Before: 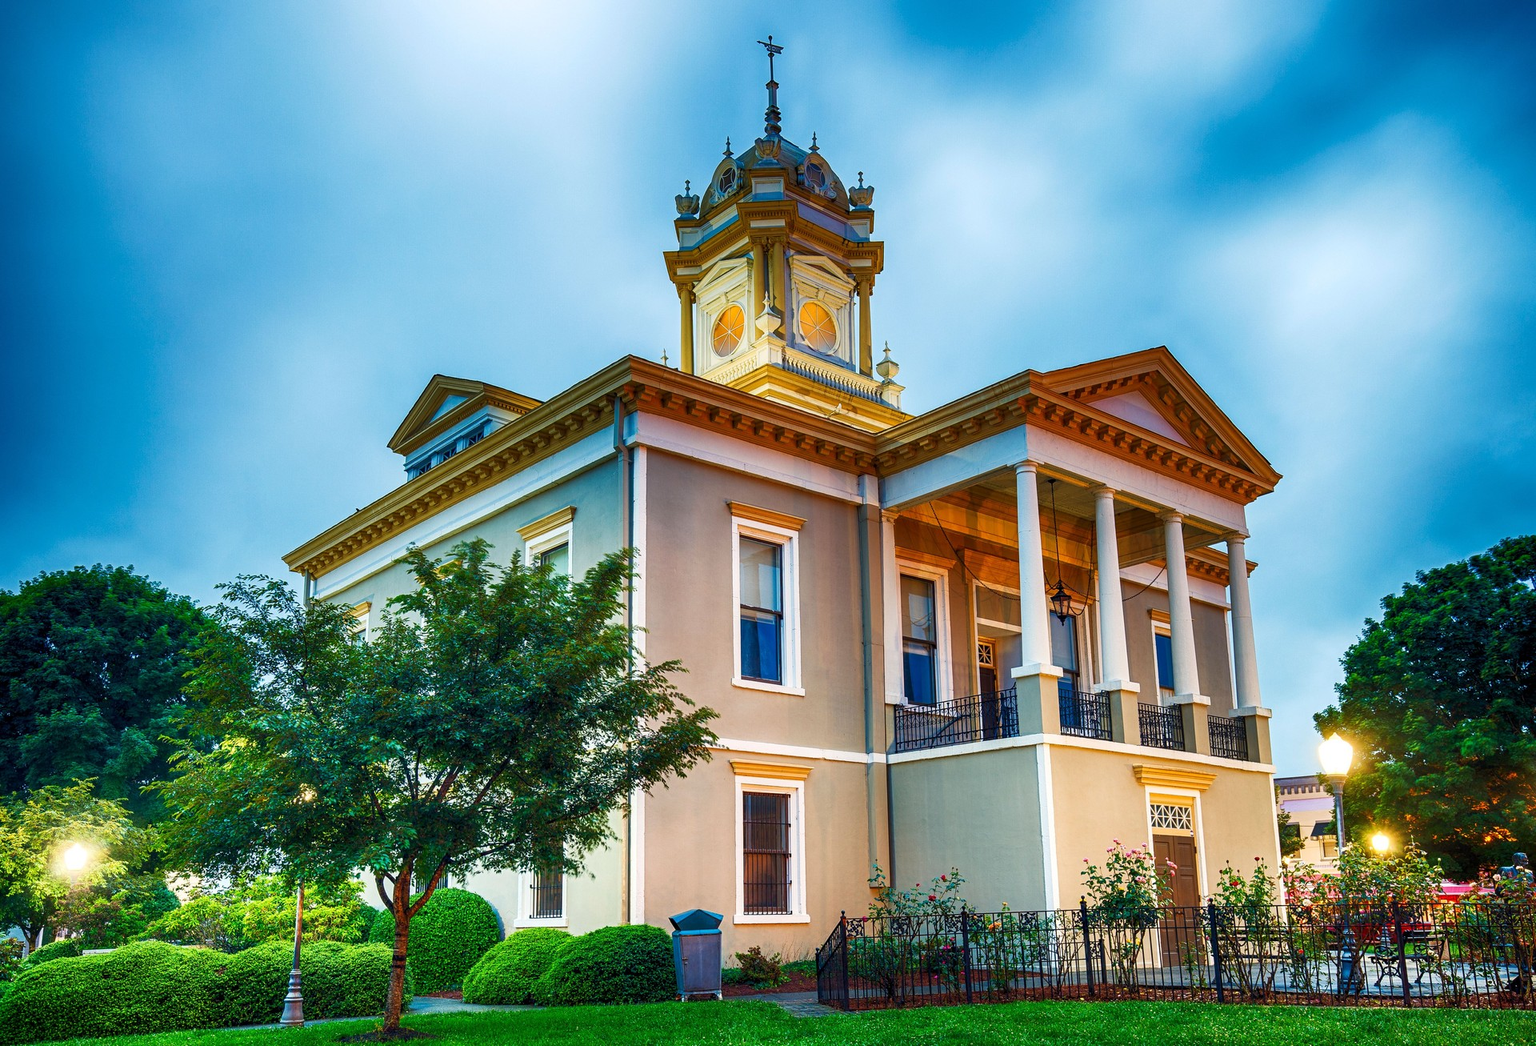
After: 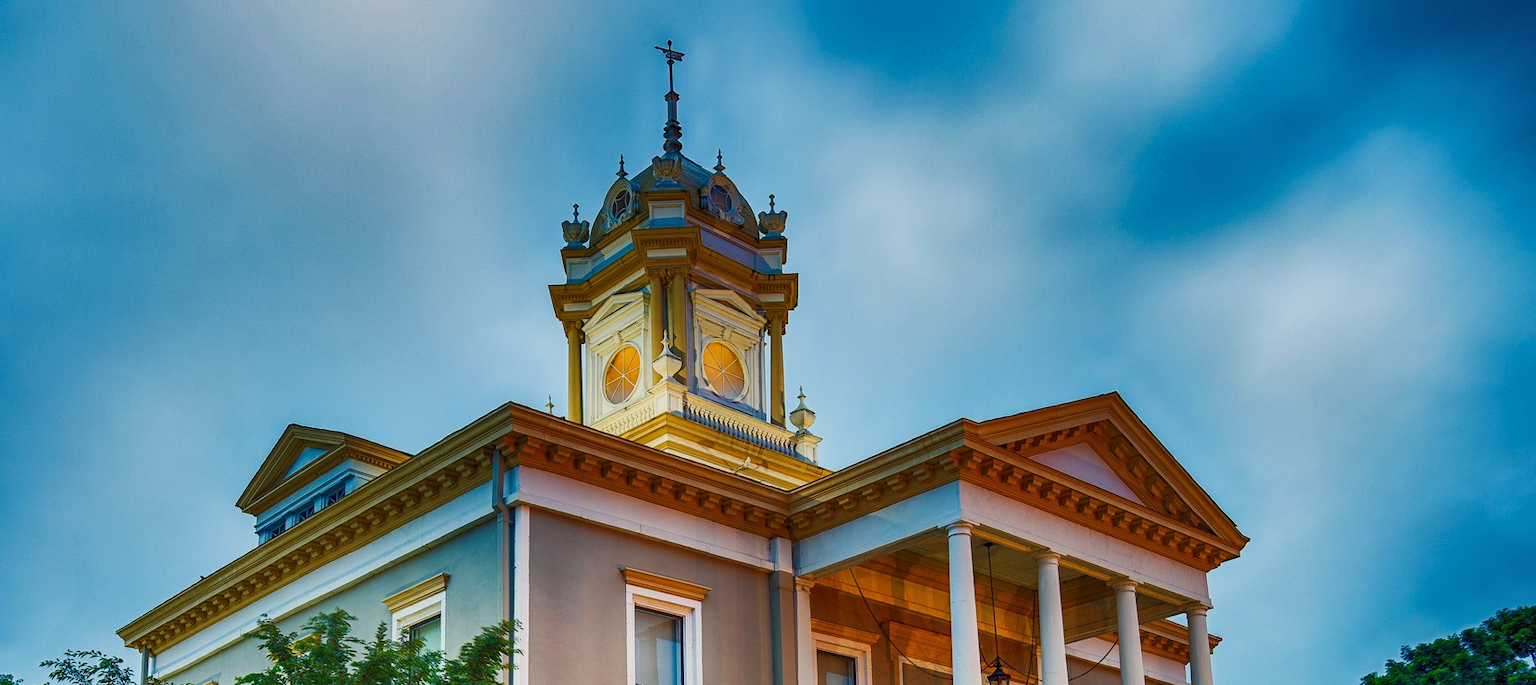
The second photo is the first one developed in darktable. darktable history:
crop and rotate: left 11.689%, bottom 42.119%
shadows and highlights: shadows 24.21, highlights -76.58, soften with gaussian
tone equalizer: -8 EV 0.238 EV, -7 EV 0.402 EV, -6 EV 0.422 EV, -5 EV 0.221 EV, -3 EV -0.264 EV, -2 EV -0.414 EV, -1 EV -0.432 EV, +0 EV -0.253 EV
